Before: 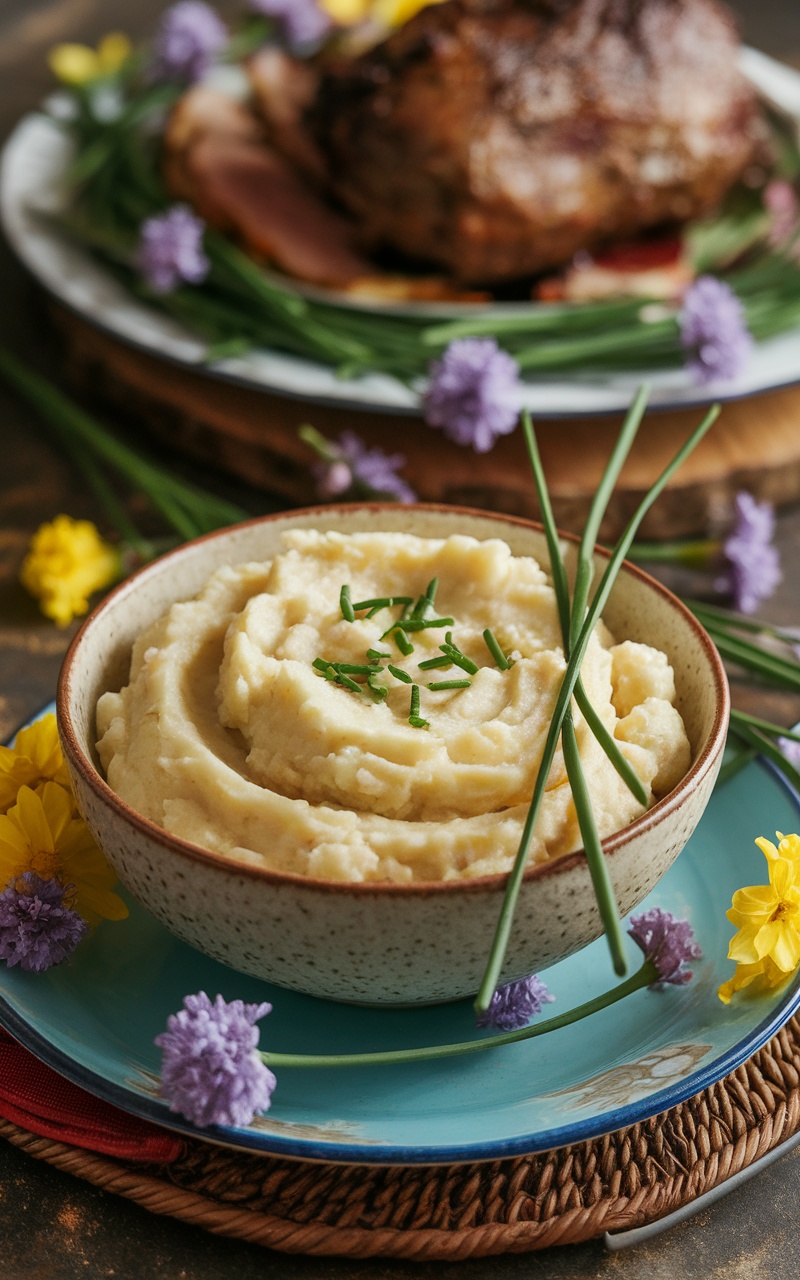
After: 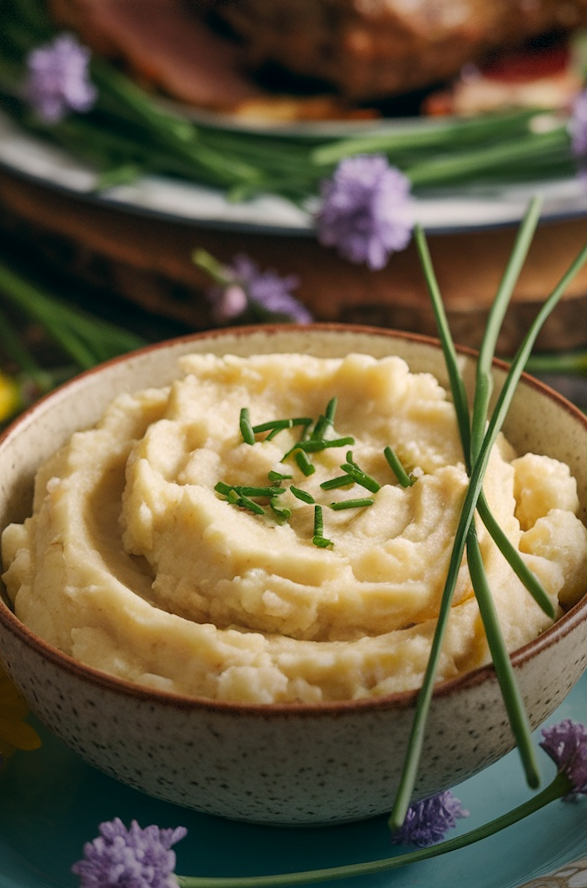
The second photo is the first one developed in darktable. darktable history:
rotate and perspective: rotation -2.12°, lens shift (vertical) 0.009, lens shift (horizontal) -0.008, automatic cropping original format, crop left 0.036, crop right 0.964, crop top 0.05, crop bottom 0.959
vignetting: fall-off start 68.33%, fall-off radius 30%, saturation 0.042, center (-0.066, -0.311), width/height ratio 0.992, shape 0.85, dithering 8-bit output
crop and rotate: left 11.831%, top 11.346%, right 13.429%, bottom 13.899%
color correction: highlights a* 5.38, highlights b* 5.3, shadows a* -4.26, shadows b* -5.11
shadows and highlights: shadows 25, highlights -48, soften with gaussian
